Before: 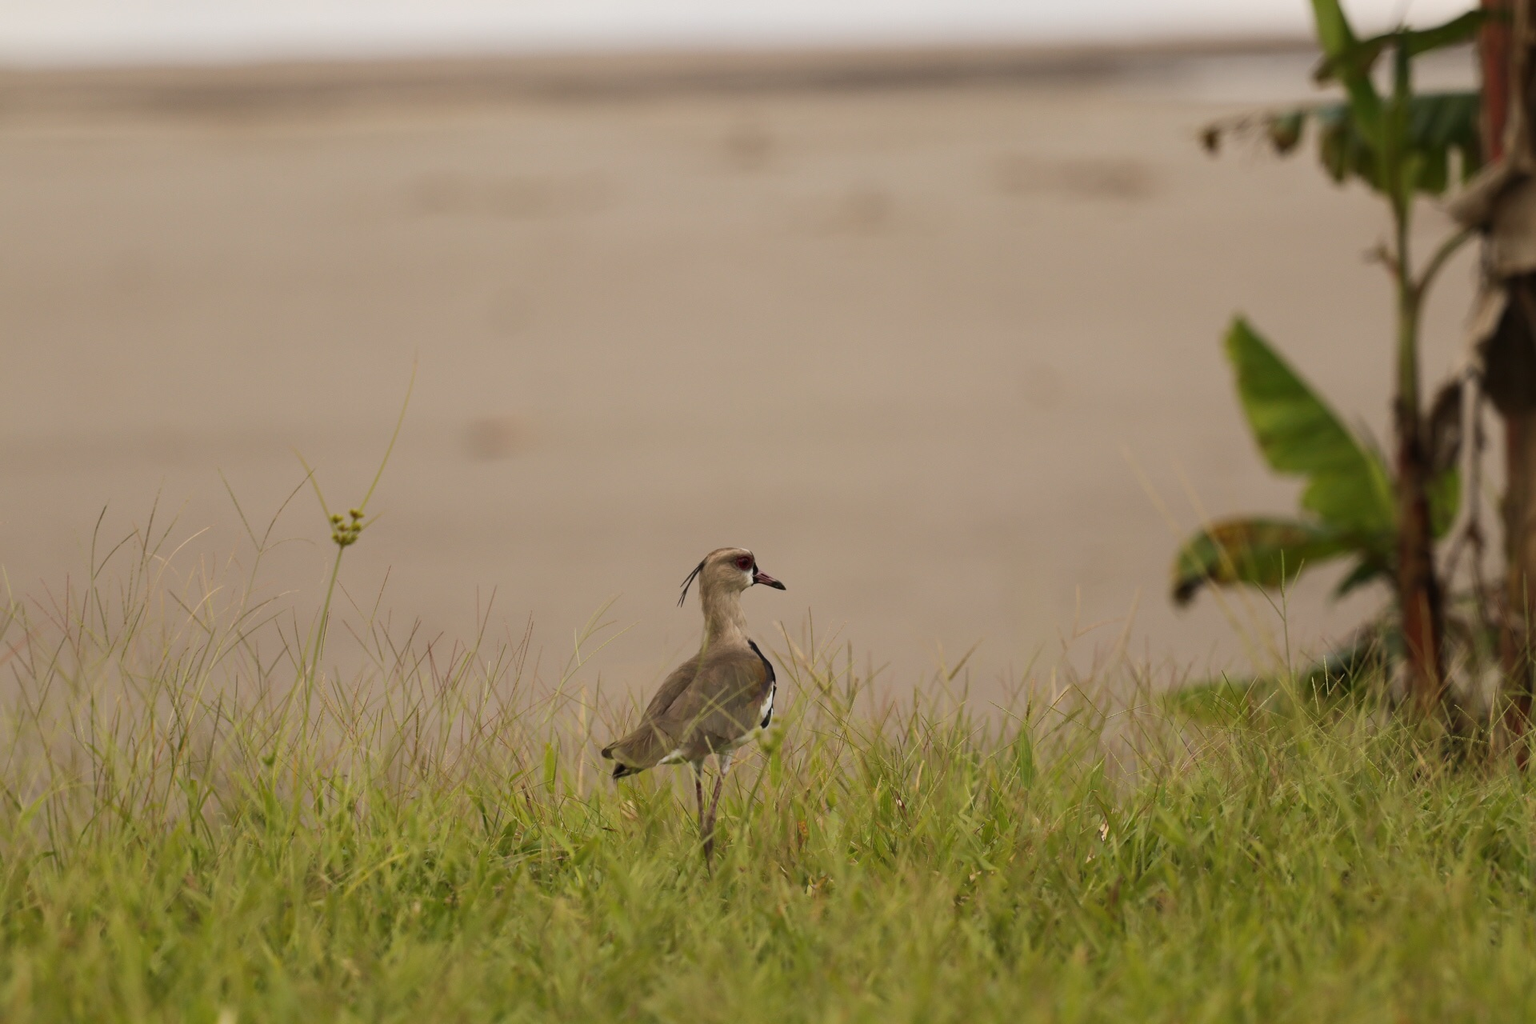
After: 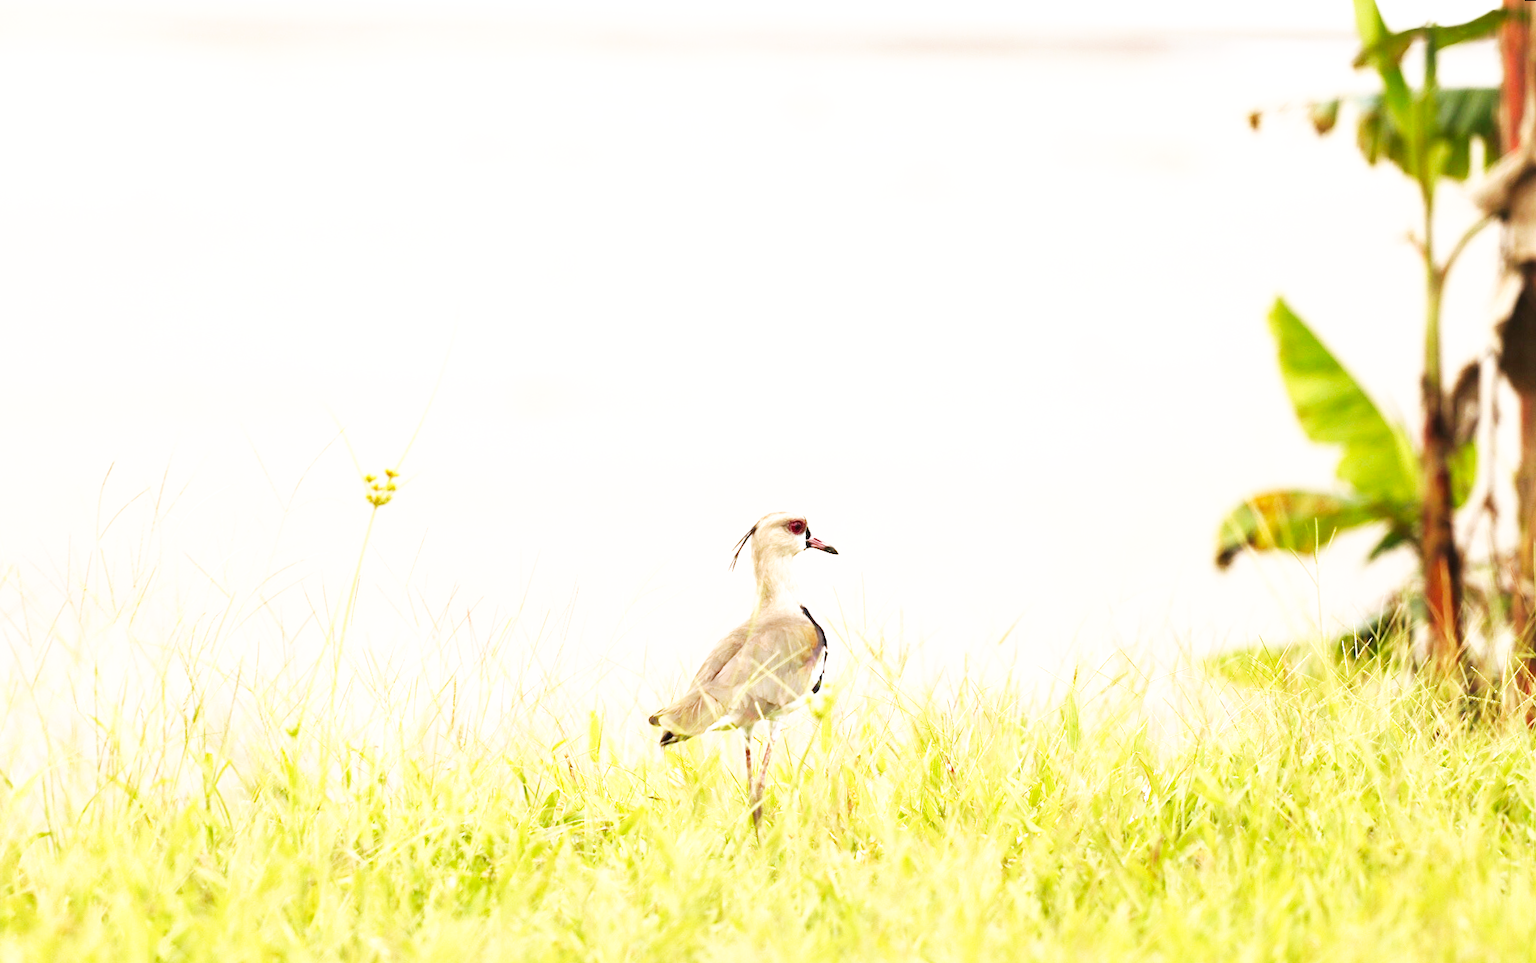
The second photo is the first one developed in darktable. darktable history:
exposure: black level correction 0, exposure 1.6 EV, compensate exposure bias true, compensate highlight preservation false
white balance: red 0.984, blue 1.059
base curve: curves: ch0 [(0, 0) (0.007, 0.004) (0.027, 0.03) (0.046, 0.07) (0.207, 0.54) (0.442, 0.872) (0.673, 0.972) (1, 1)], preserve colors none
rotate and perspective: rotation 0.679°, lens shift (horizontal) 0.136, crop left 0.009, crop right 0.991, crop top 0.078, crop bottom 0.95
